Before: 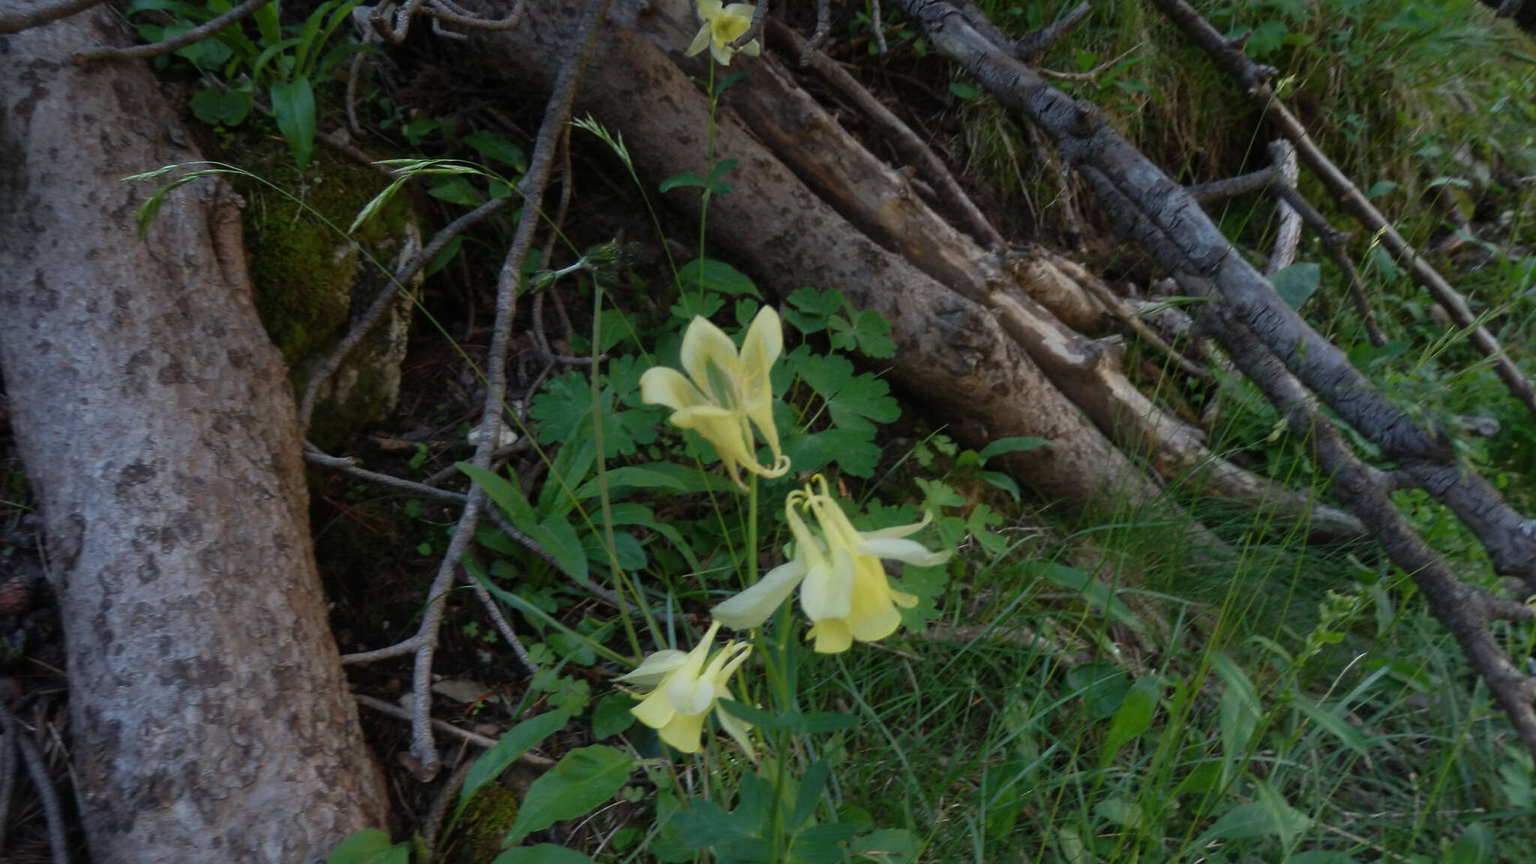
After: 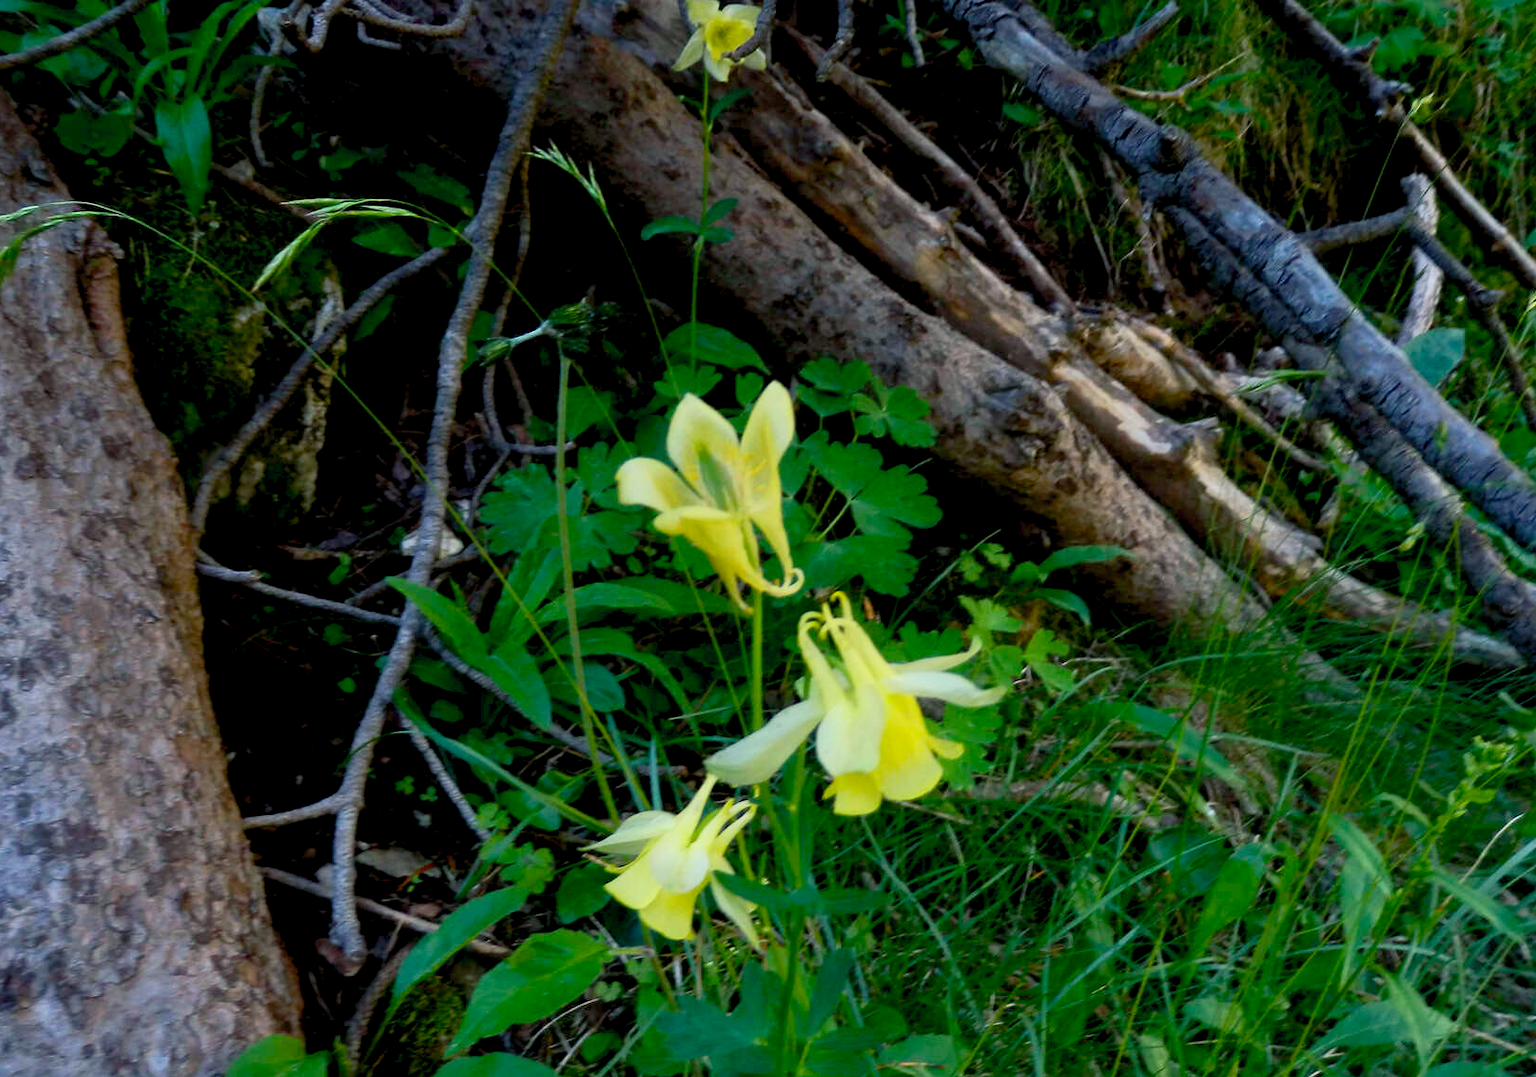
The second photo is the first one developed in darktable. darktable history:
color balance rgb: shadows lift › chroma 5.384%, shadows lift › hue 240.01°, global offset › luminance -1.427%, linear chroma grading › shadows 10.41%, linear chroma grading › highlights 10.401%, linear chroma grading › global chroma 14.671%, linear chroma grading › mid-tones 14.884%, perceptual saturation grading › global saturation 0.009%
crop and rotate: left 9.539%, right 10.3%
exposure: exposure 0.214 EV, compensate exposure bias true, compensate highlight preservation false
contrast brightness saturation: contrast 0.198, brightness 0.149, saturation 0.142
